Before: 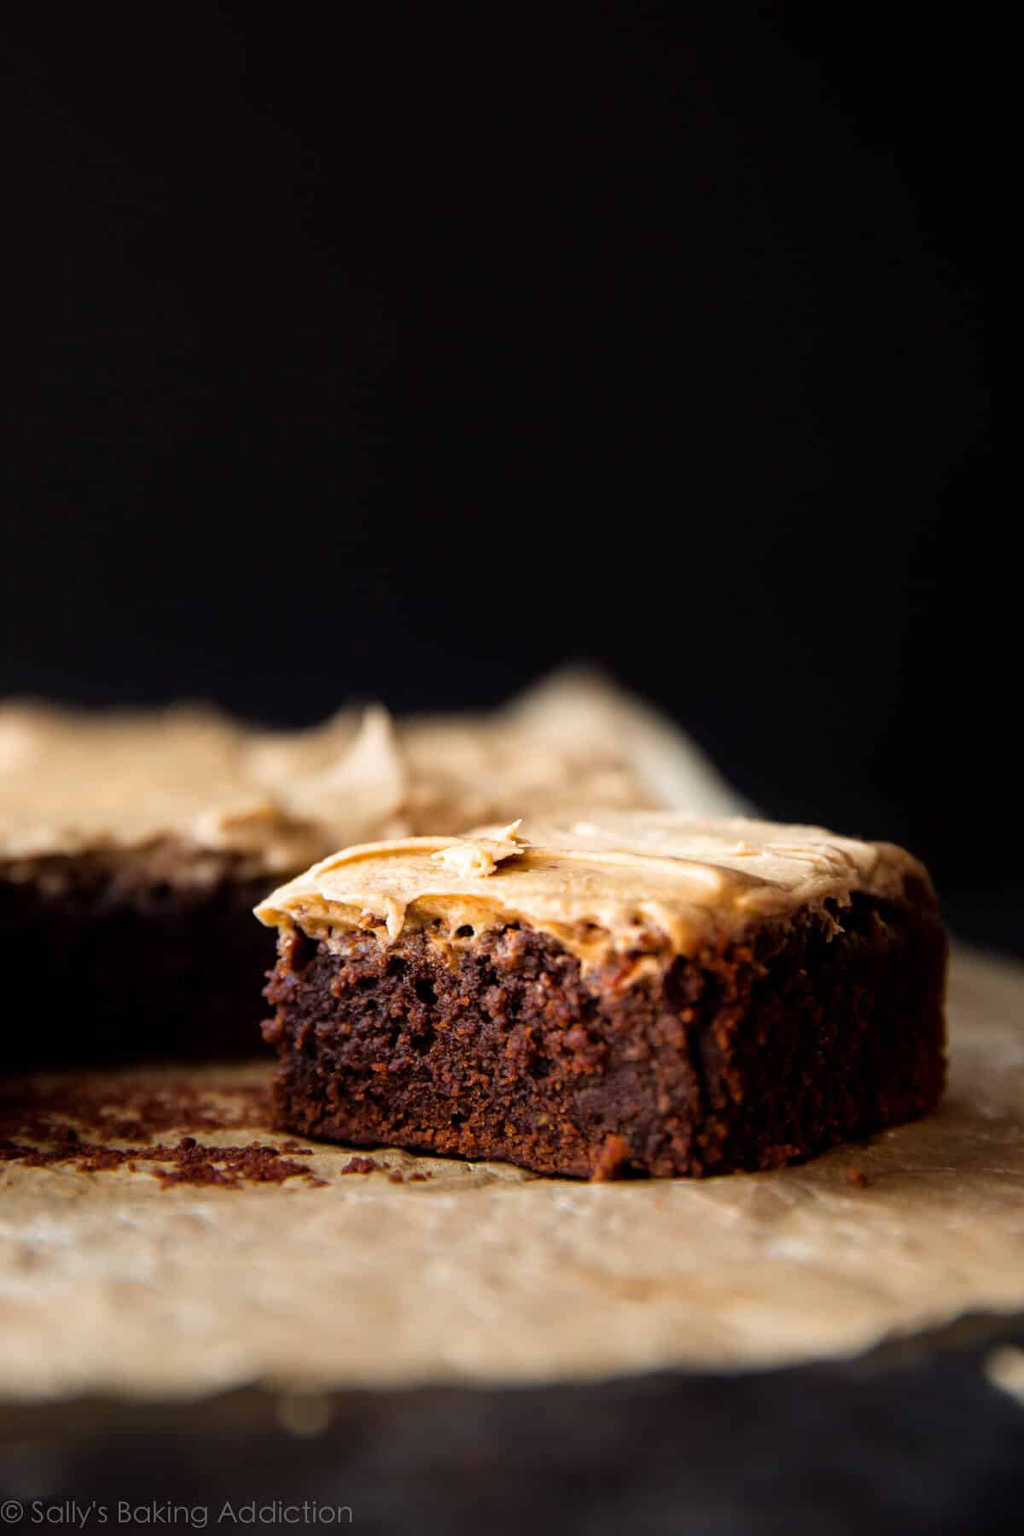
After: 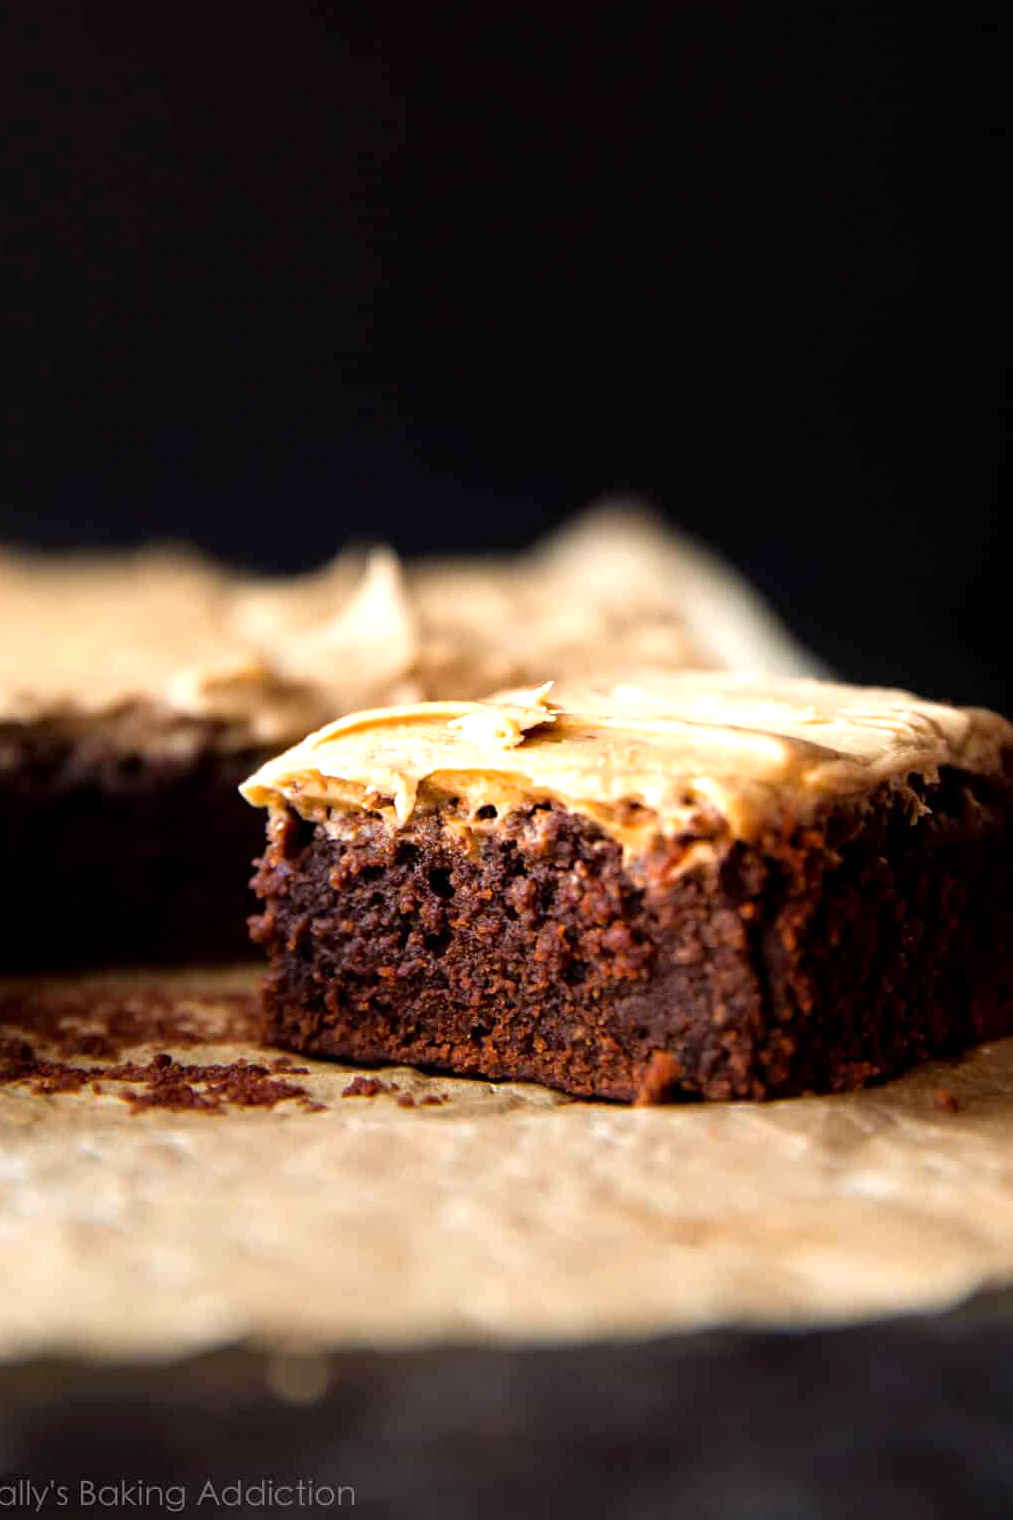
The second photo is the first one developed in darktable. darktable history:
rotate and perspective: automatic cropping original format, crop left 0, crop top 0
crop and rotate: left 4.842%, top 15.51%, right 10.668%
exposure: black level correction 0.001, exposure 0.5 EV, compensate exposure bias true, compensate highlight preservation false
